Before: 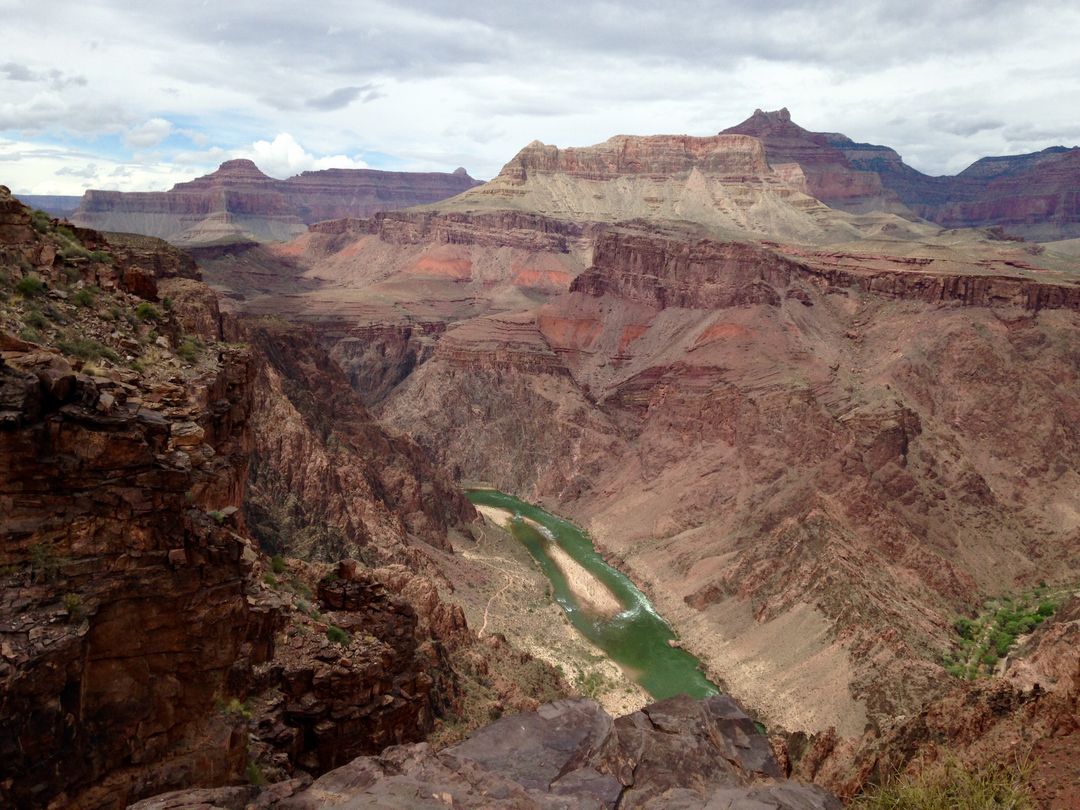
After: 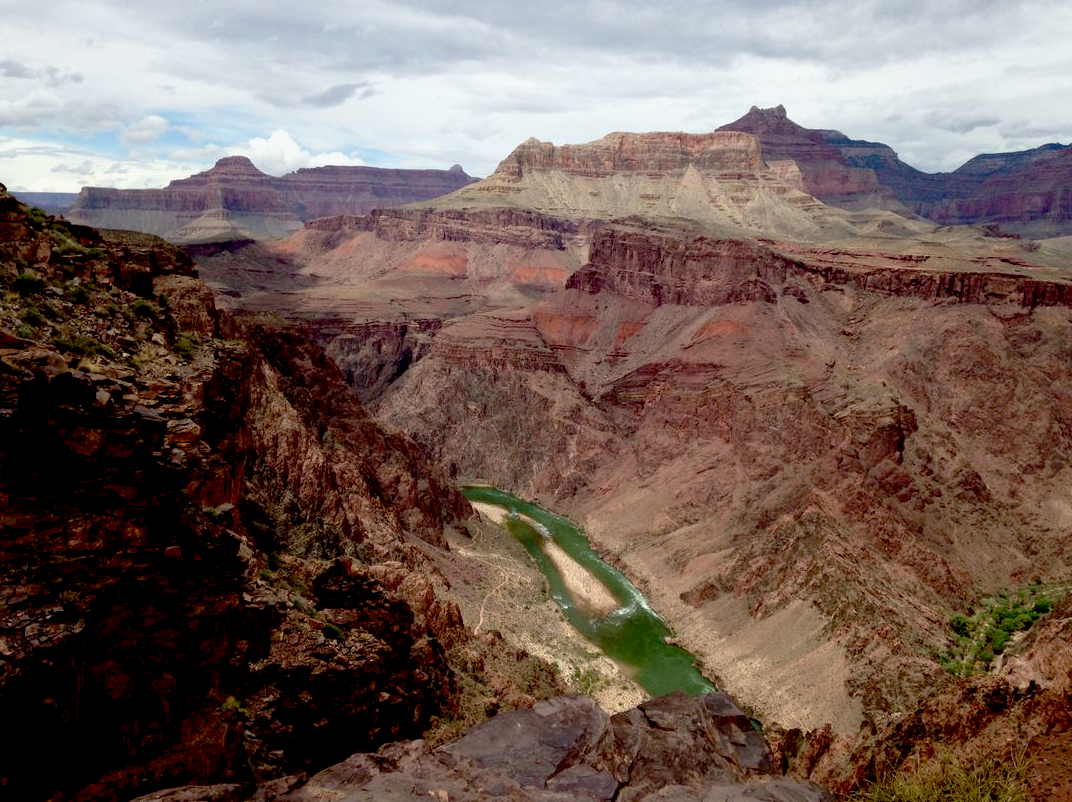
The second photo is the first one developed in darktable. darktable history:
exposure: black level correction 0.029, exposure -0.073 EV, compensate highlight preservation false
crop: left 0.434%, top 0.485%, right 0.244%, bottom 0.386%
